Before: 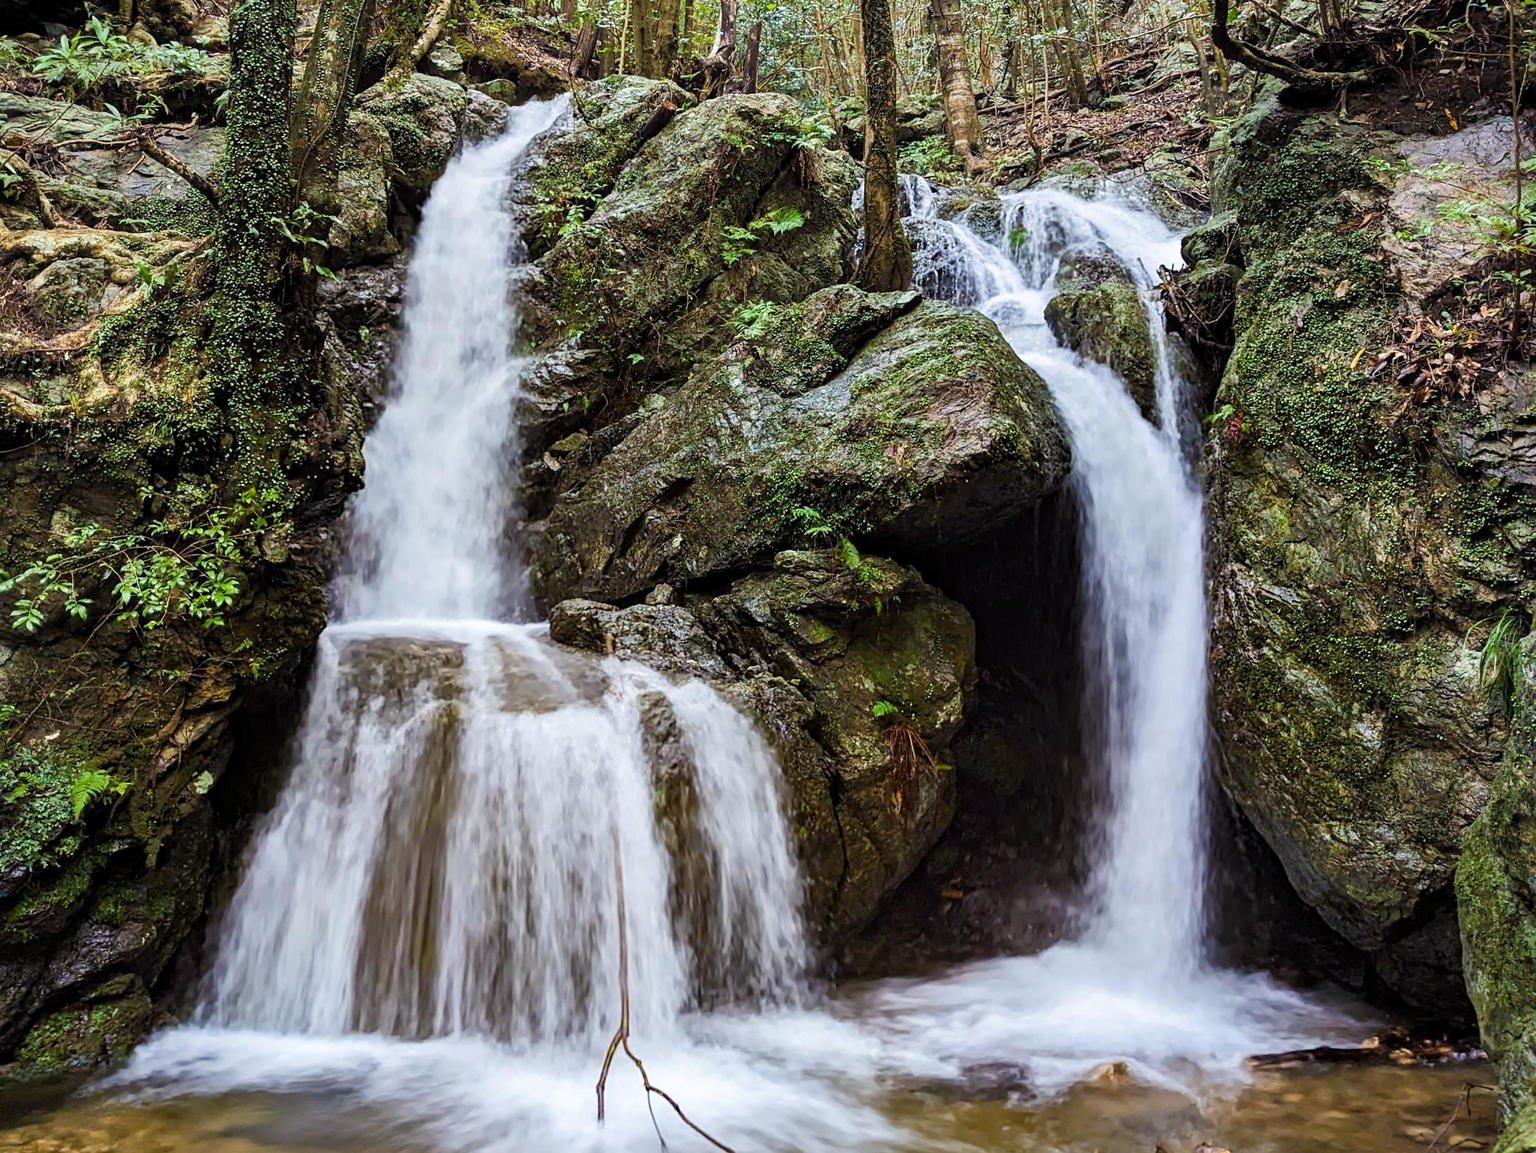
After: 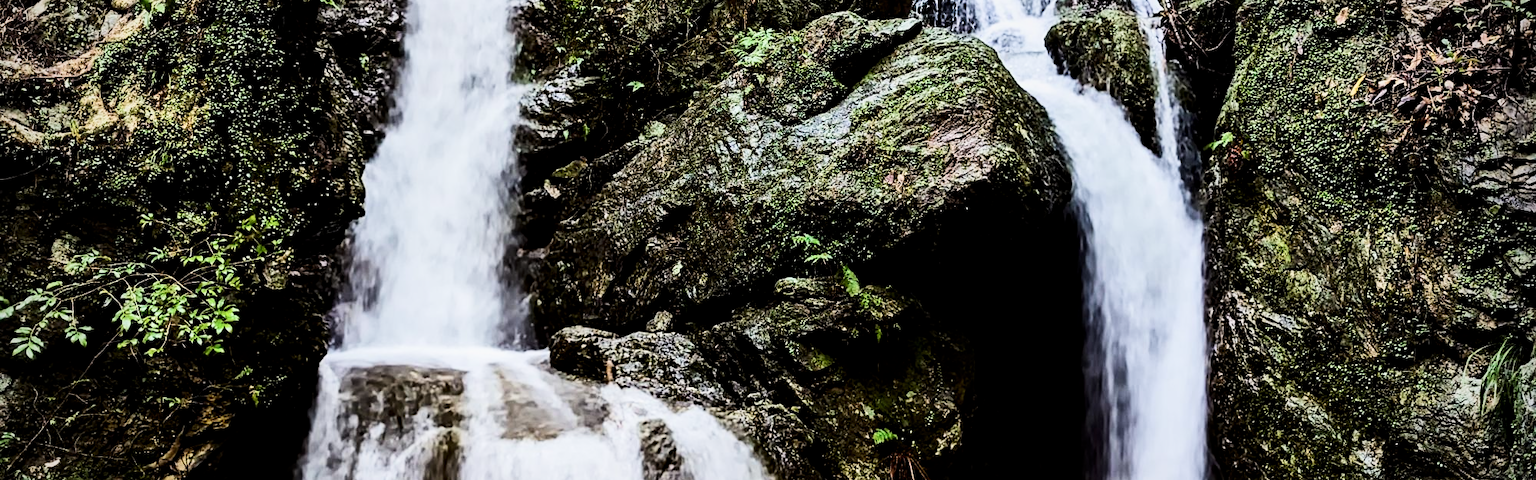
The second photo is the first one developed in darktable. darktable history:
filmic rgb: black relative exposure -5.08 EV, white relative exposure 3.96 EV, hardness 2.87, contrast 1.393, highlights saturation mix -30.19%
crop and rotate: top 23.666%, bottom 34.655%
vignetting: on, module defaults
contrast brightness saturation: contrast 0.276
local contrast: mode bilateral grid, contrast 20, coarseness 50, detail 130%, midtone range 0.2
